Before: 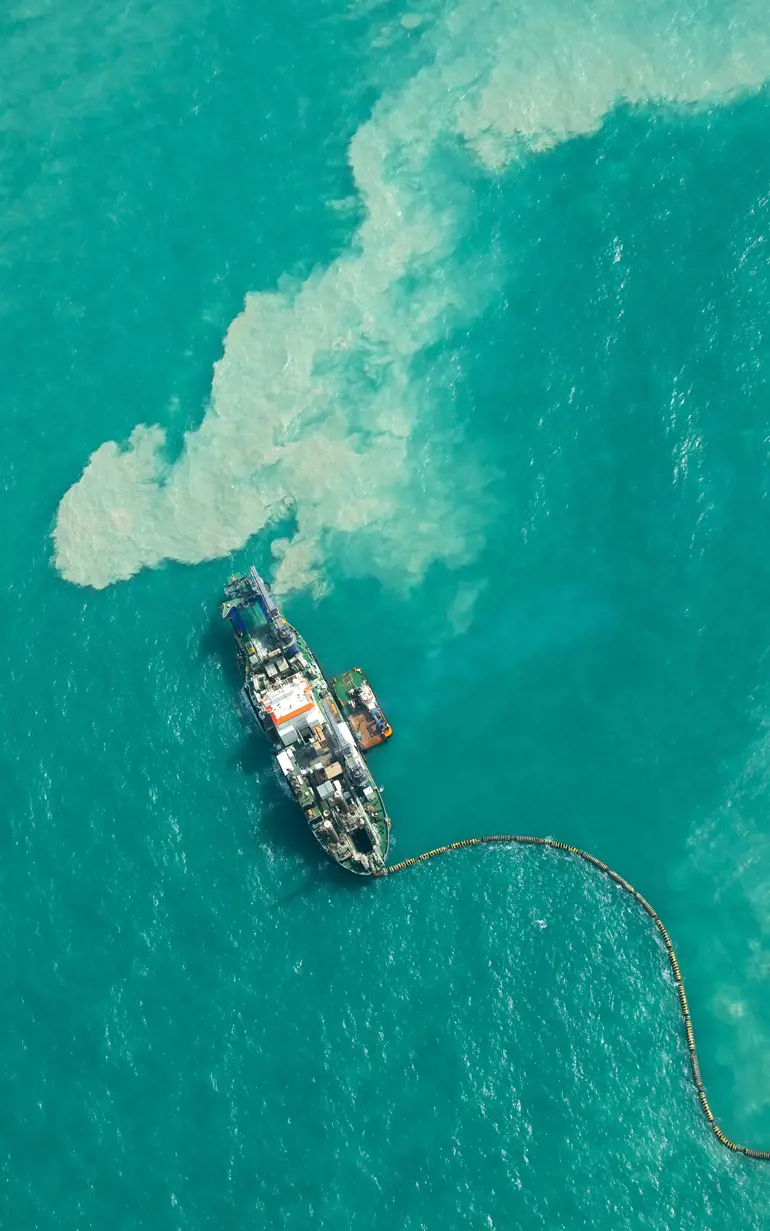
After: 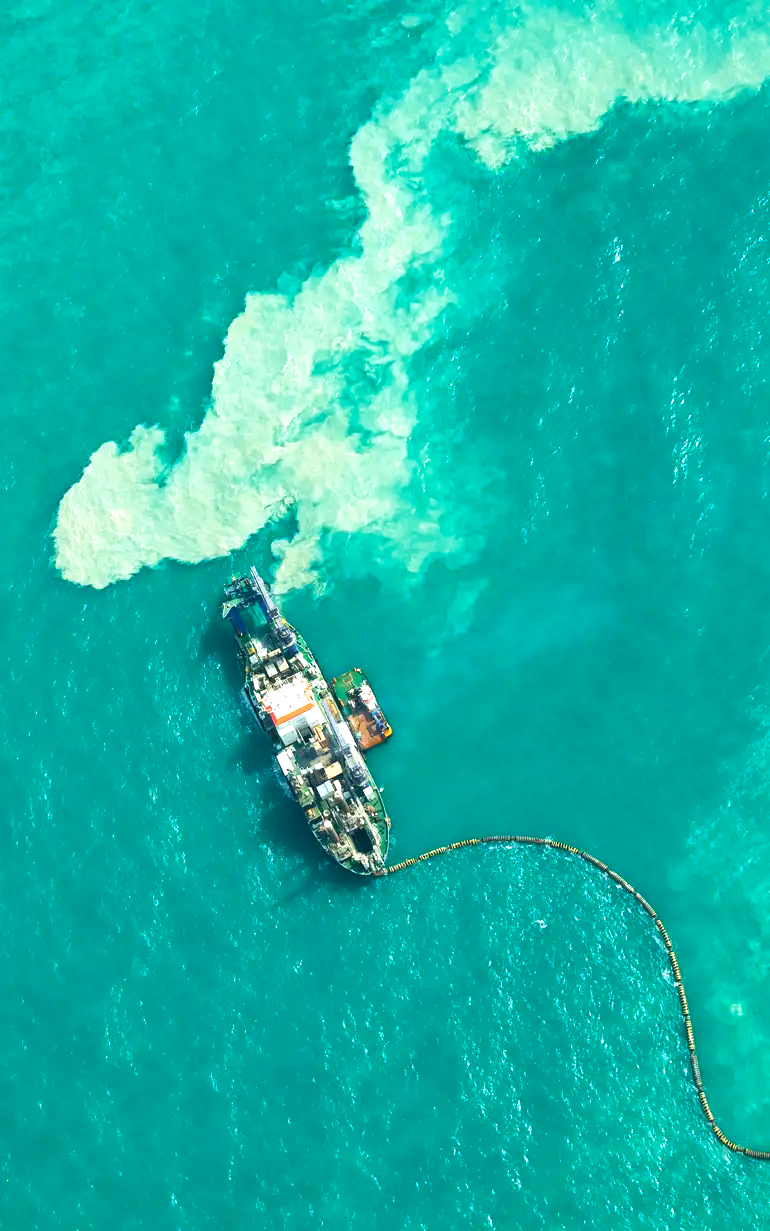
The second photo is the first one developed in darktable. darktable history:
shadows and highlights: soften with gaussian
velvia: strength 39.63%
exposure: black level correction 0, exposure 0.68 EV, compensate exposure bias true, compensate highlight preservation false
